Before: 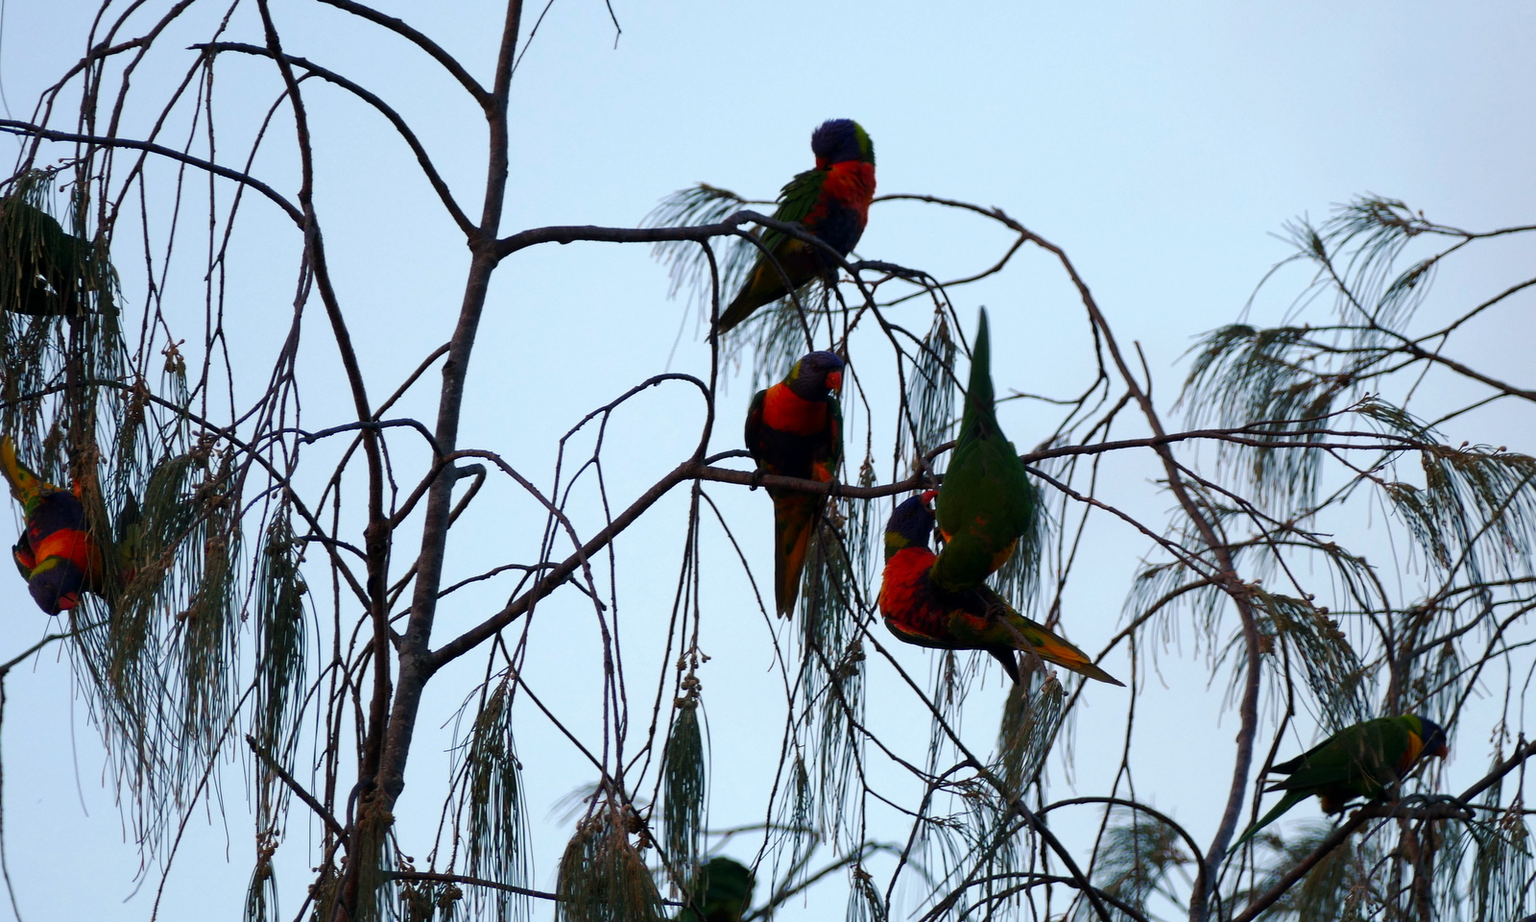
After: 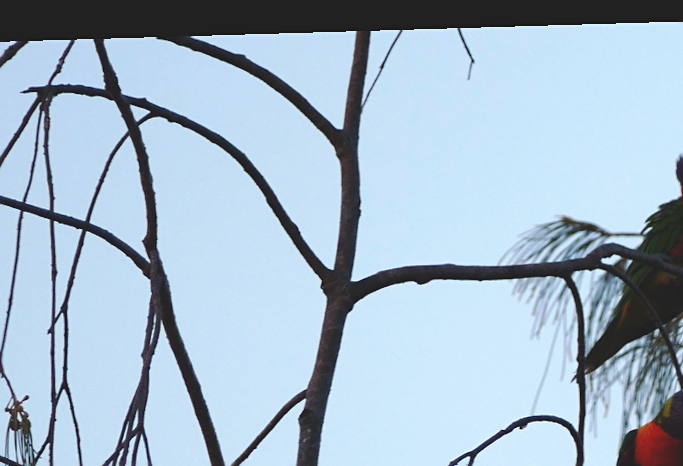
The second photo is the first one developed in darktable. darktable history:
sharpen: amount 0.2
exposure: black level correction -0.015, compensate highlight preservation false
rotate and perspective: rotation -1.77°, lens shift (horizontal) 0.004, automatic cropping off
crop and rotate: left 10.817%, top 0.062%, right 47.194%, bottom 53.626%
